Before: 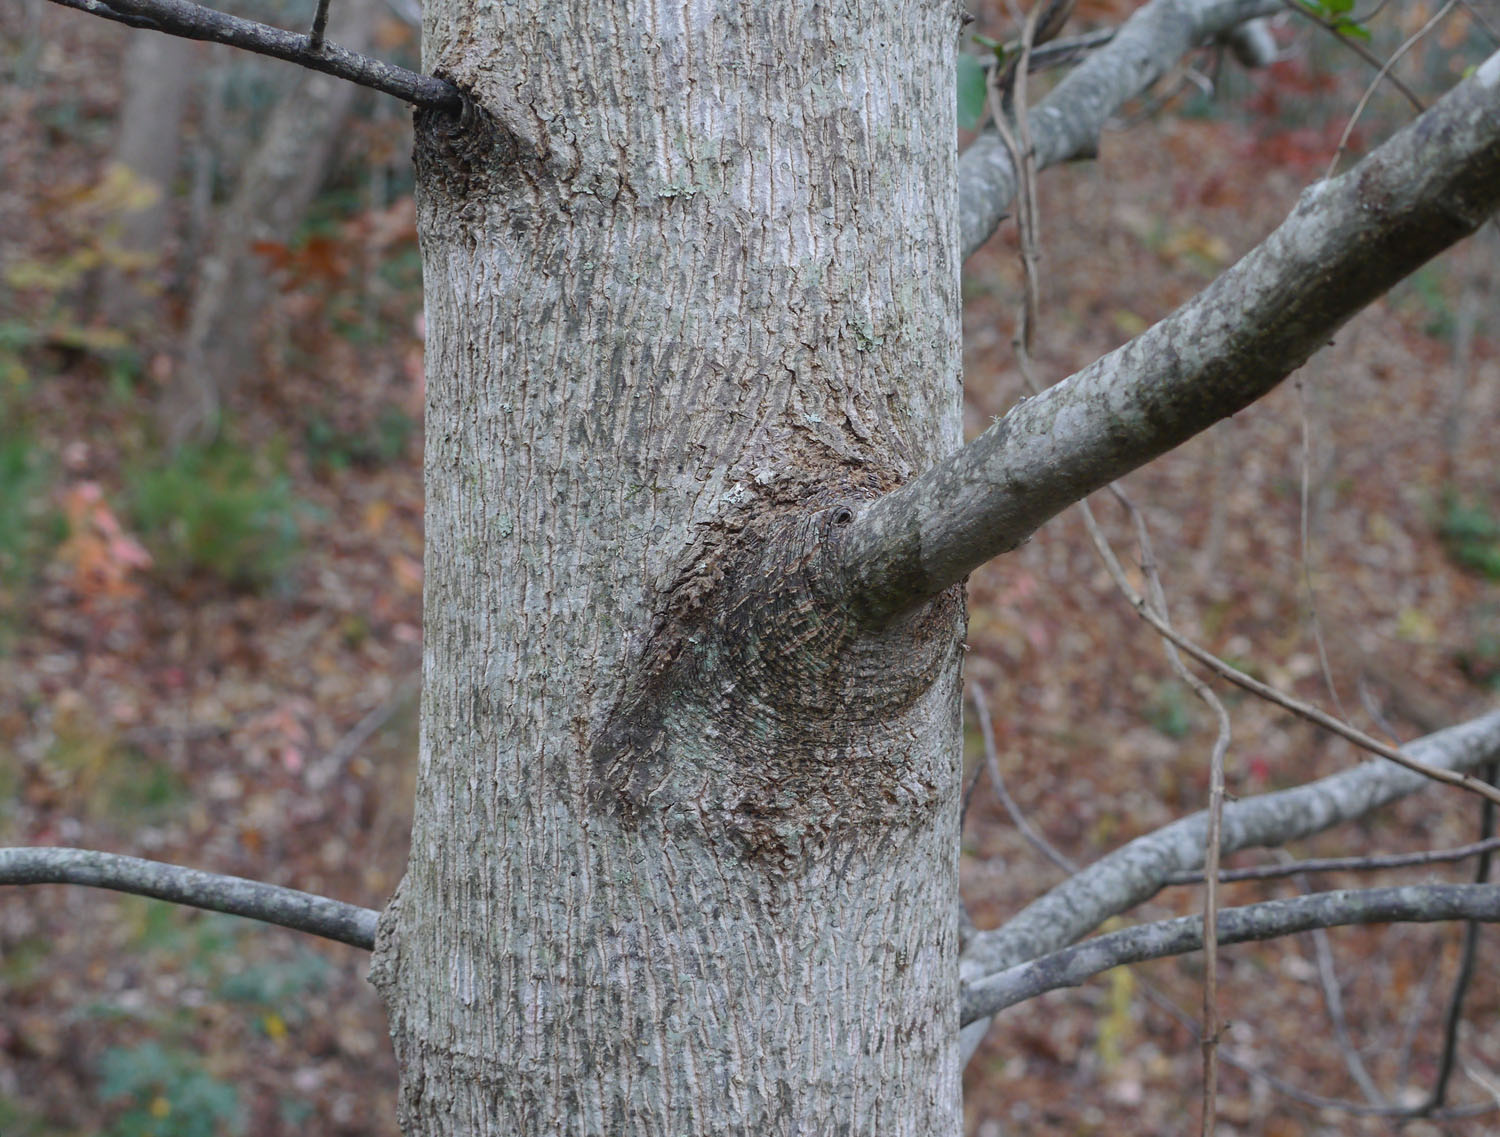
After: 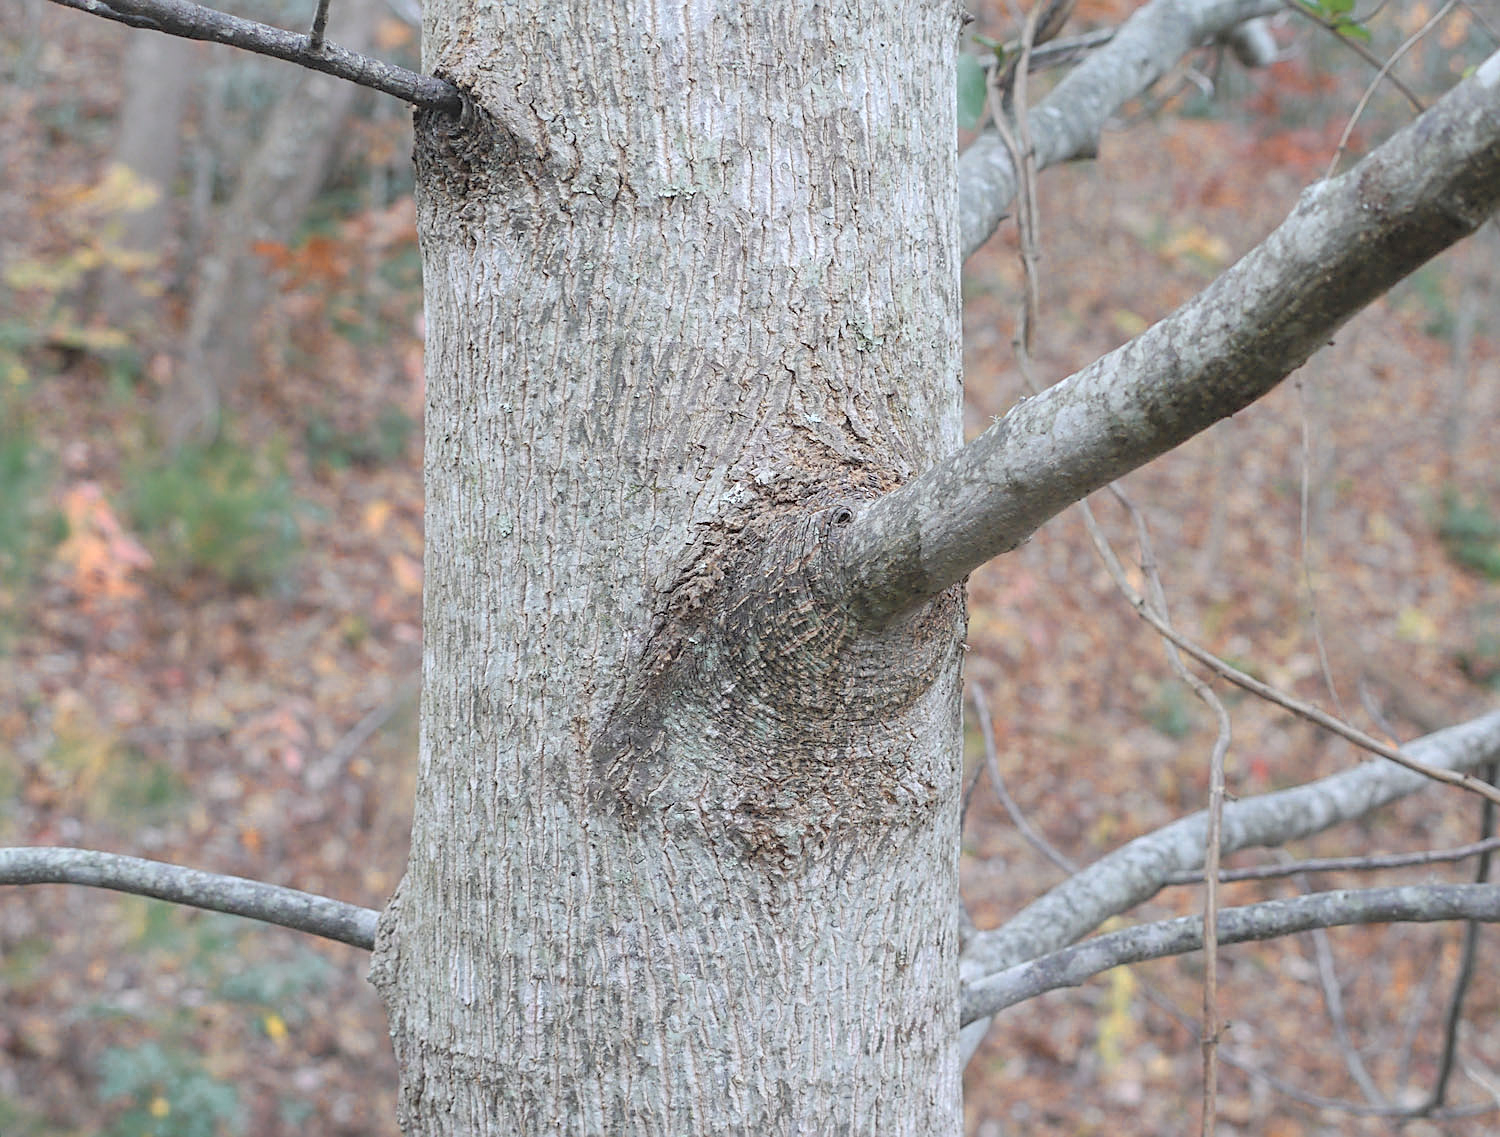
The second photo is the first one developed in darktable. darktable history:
sharpen: on, module defaults
color zones: curves: ch0 [(0.018, 0.548) (0.197, 0.654) (0.425, 0.447) (0.605, 0.658) (0.732, 0.579)]; ch1 [(0.105, 0.531) (0.224, 0.531) (0.386, 0.39) (0.618, 0.456) (0.732, 0.456) (0.956, 0.421)]; ch2 [(0.039, 0.583) (0.215, 0.465) (0.399, 0.544) (0.465, 0.548) (0.614, 0.447) (0.724, 0.43) (0.882, 0.623) (0.956, 0.632)]
contrast brightness saturation: brightness 0.28
